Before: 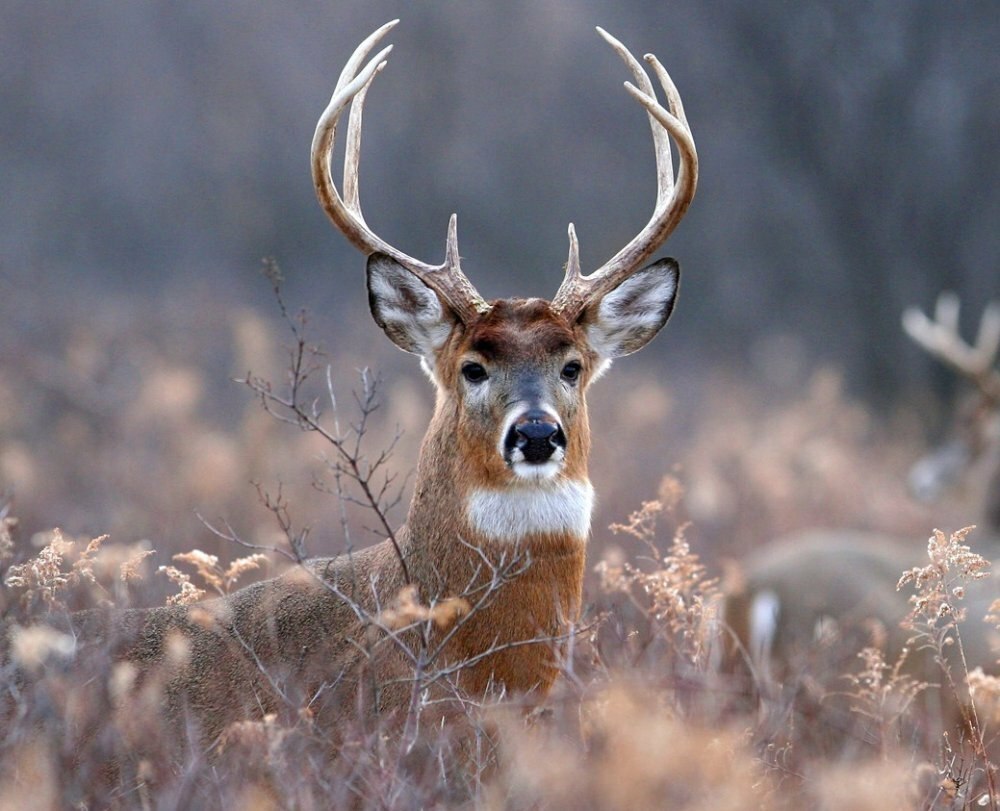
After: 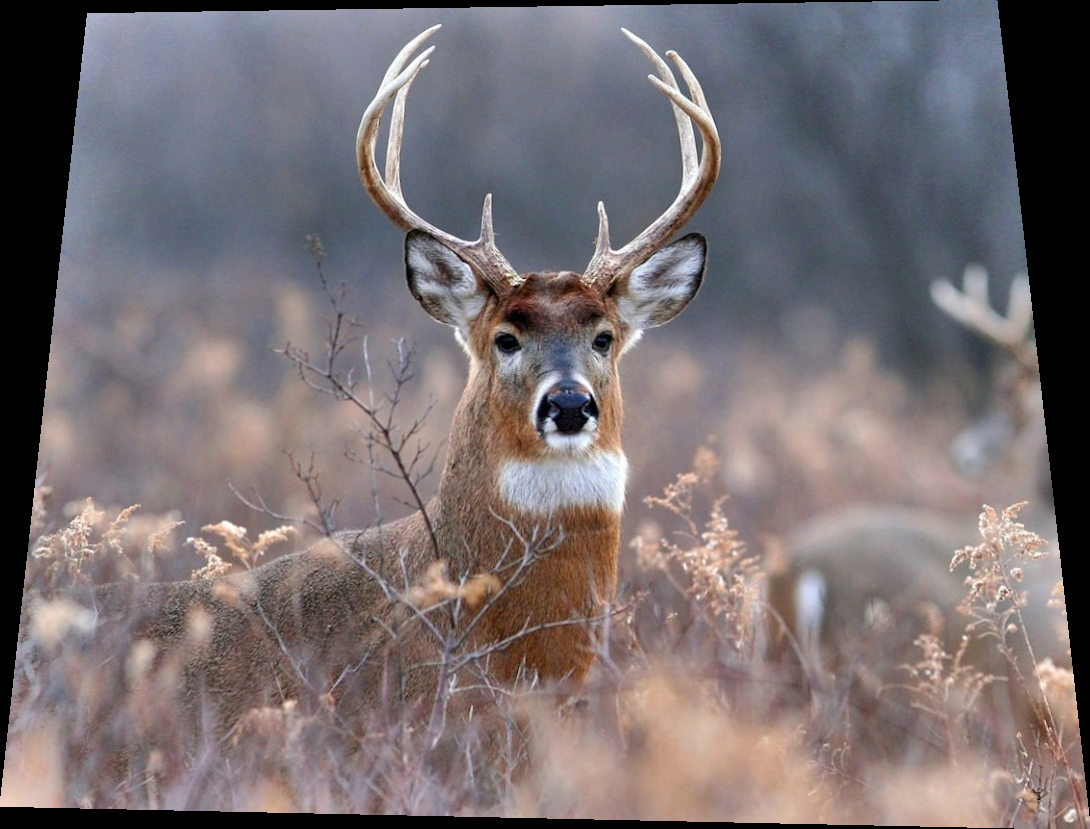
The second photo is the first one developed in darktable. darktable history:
rotate and perspective: rotation 0.128°, lens shift (vertical) -0.181, lens shift (horizontal) -0.044, shear 0.001, automatic cropping off
shadows and highlights: low approximation 0.01, soften with gaussian
